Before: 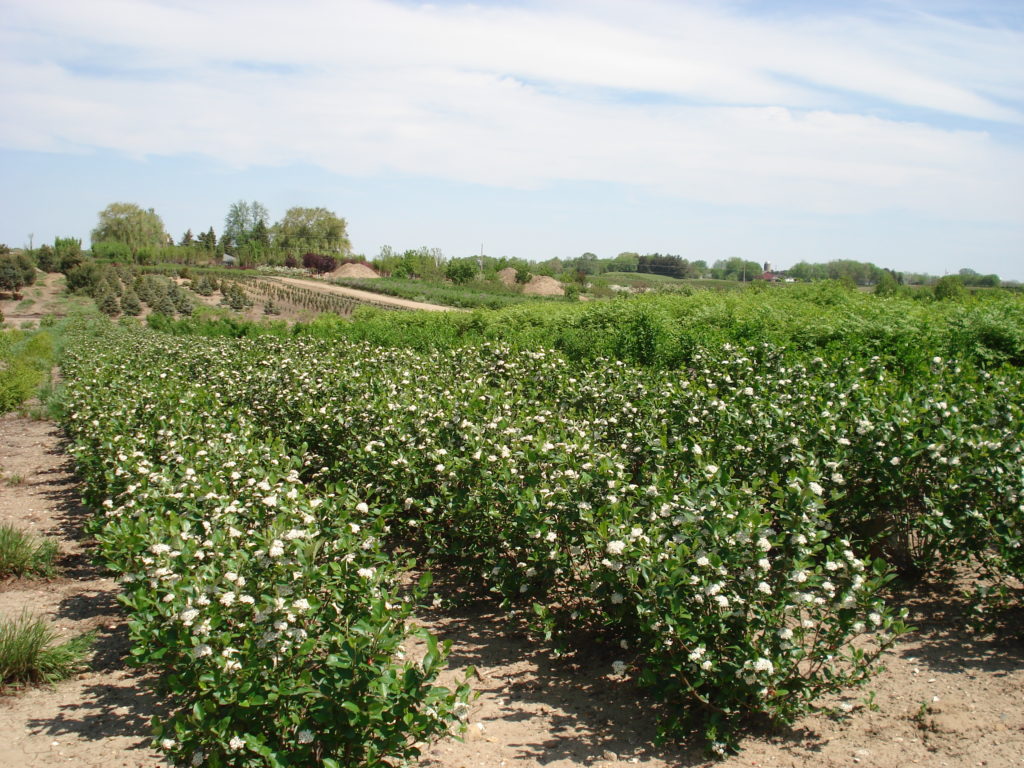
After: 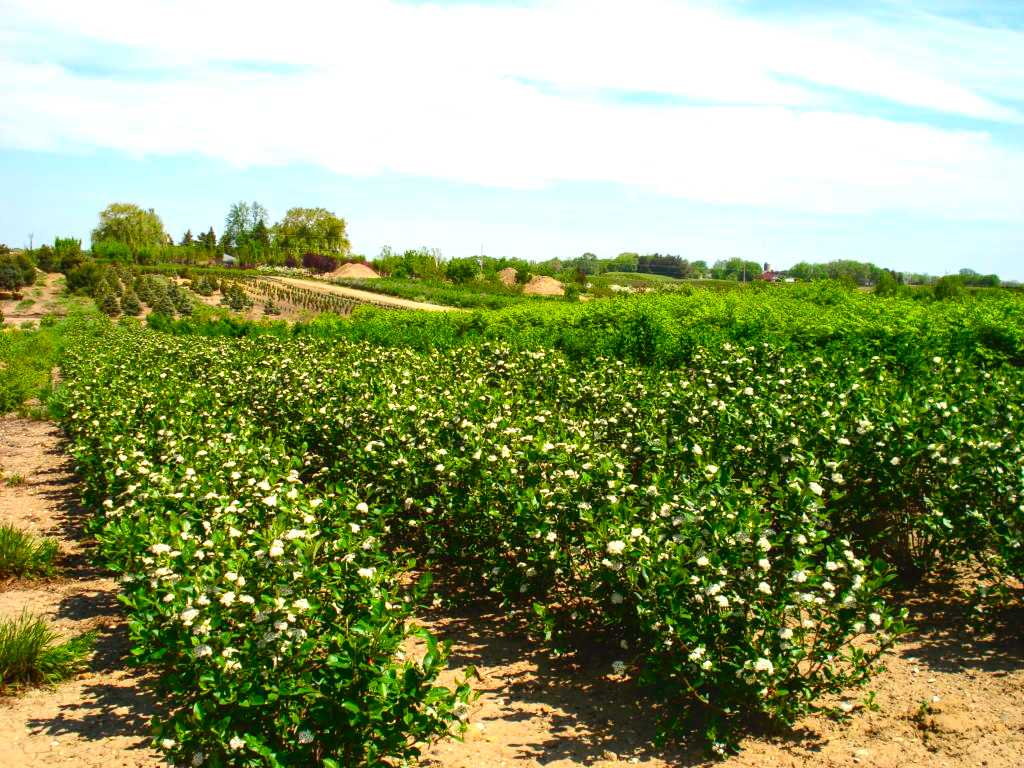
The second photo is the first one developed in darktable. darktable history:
local contrast: detail 110%
contrast brightness saturation: contrast 0.16, saturation 0.32
color balance rgb: linear chroma grading › global chroma 9%, perceptual saturation grading › global saturation 36%, perceptual brilliance grading › global brilliance 15%, perceptual brilliance grading › shadows -35%, global vibrance 15%
